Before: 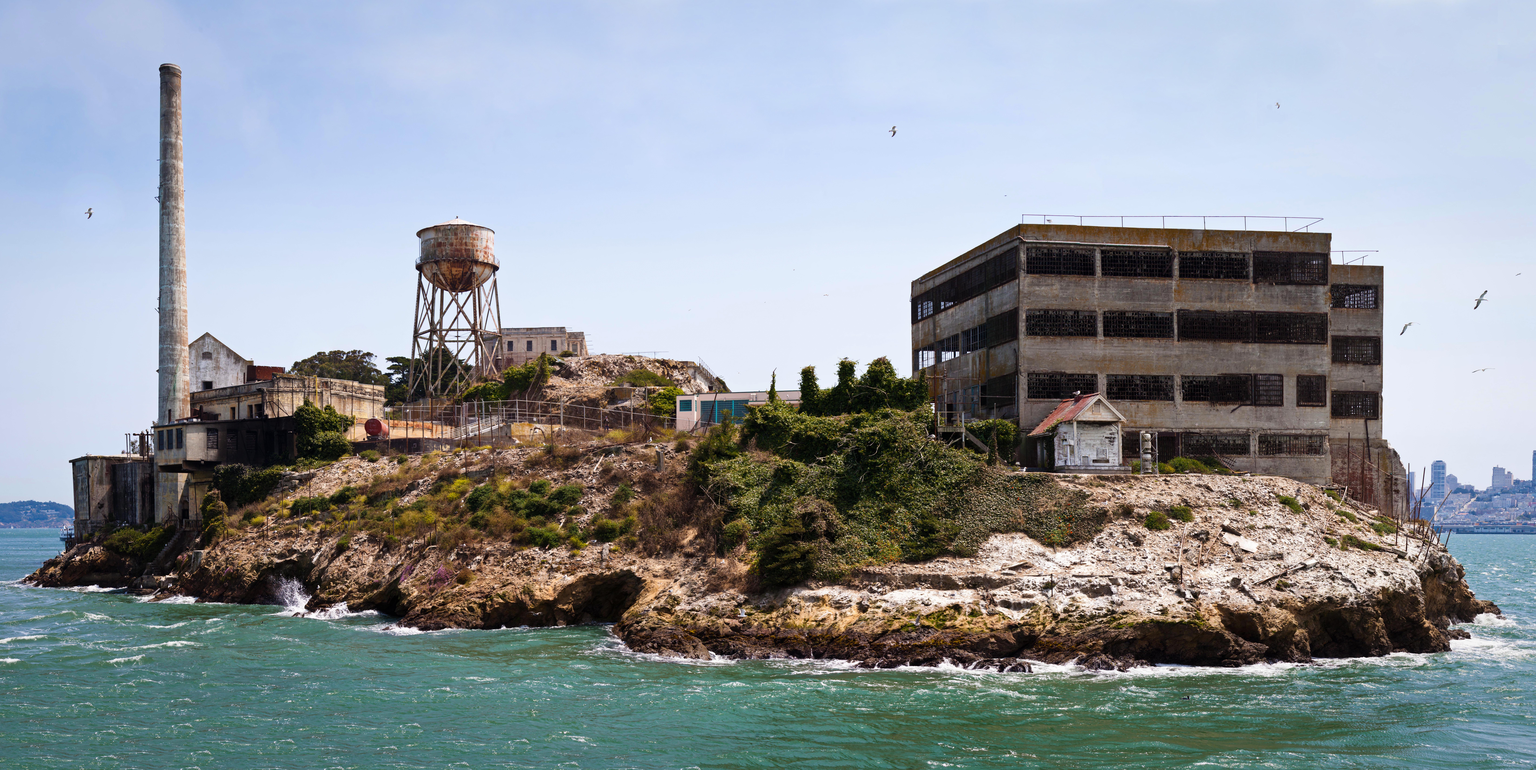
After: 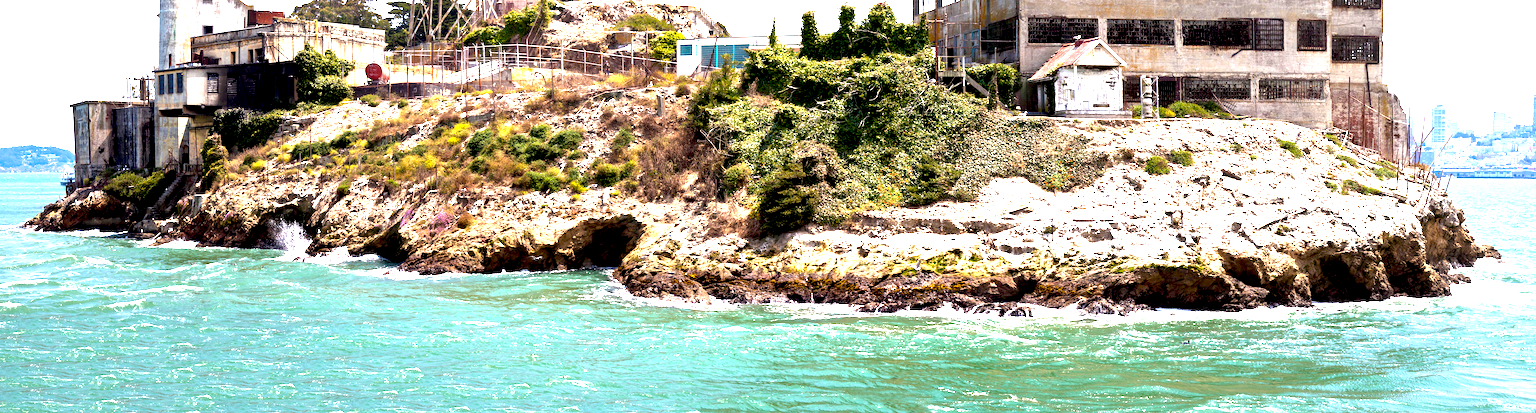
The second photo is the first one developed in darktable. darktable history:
crop and rotate: top 46.237%
exposure: black level correction 0.005, exposure 2.084 EV, compensate highlight preservation false
